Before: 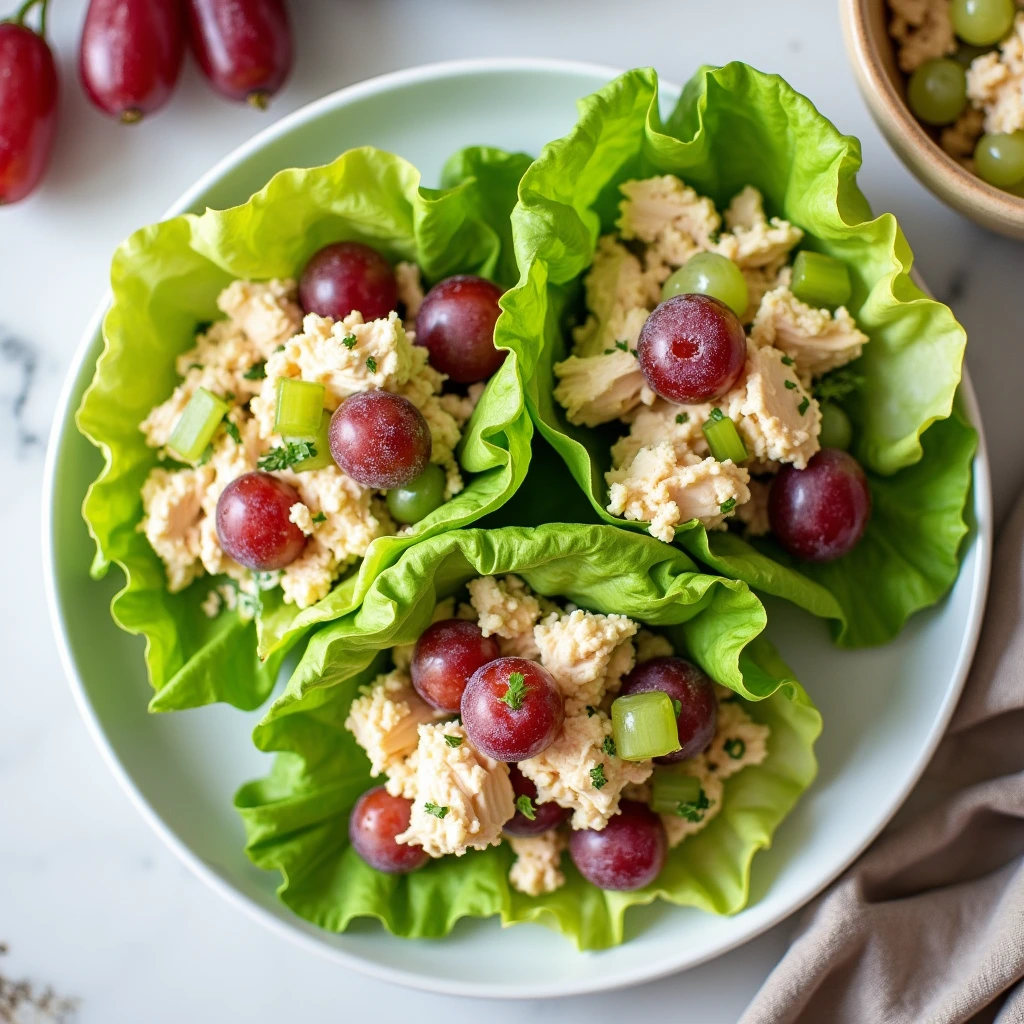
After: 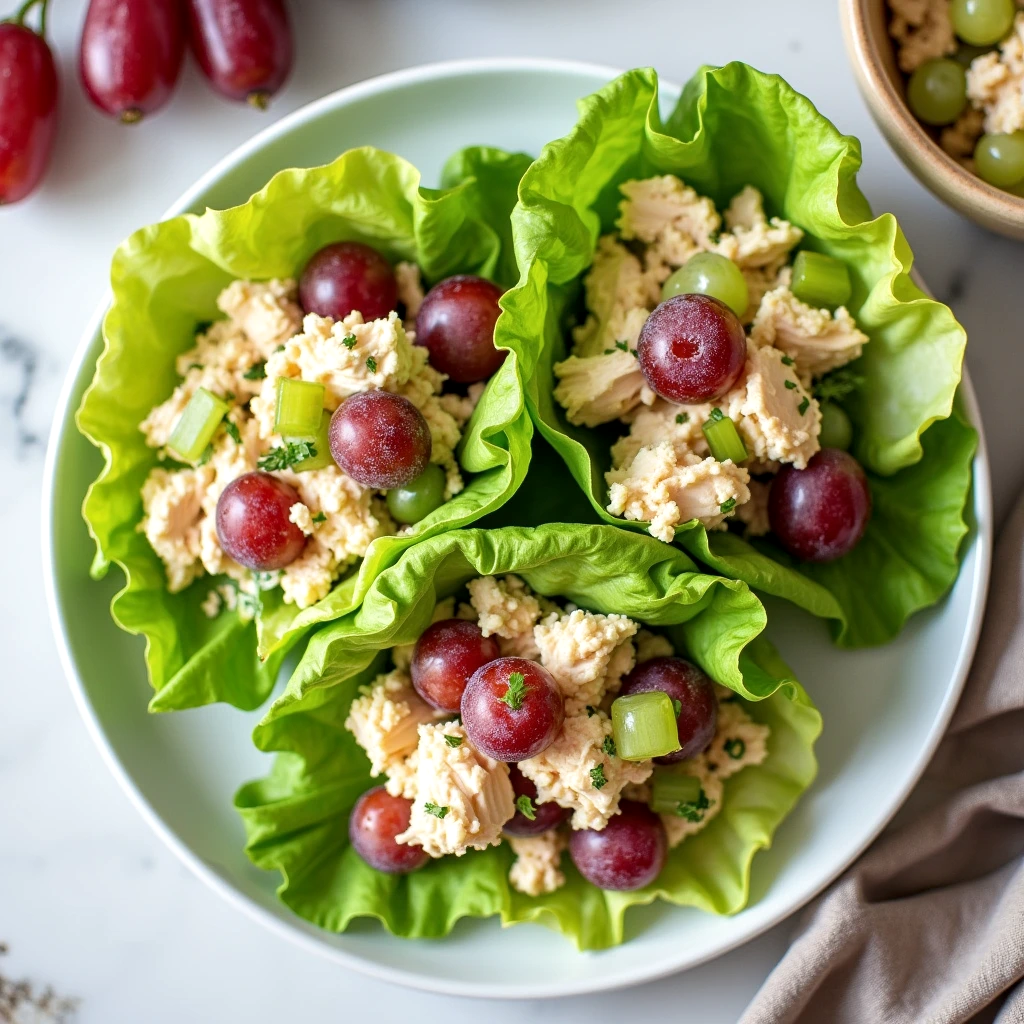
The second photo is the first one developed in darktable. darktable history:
local contrast: highlights 107%, shadows 98%, detail 119%, midtone range 0.2
